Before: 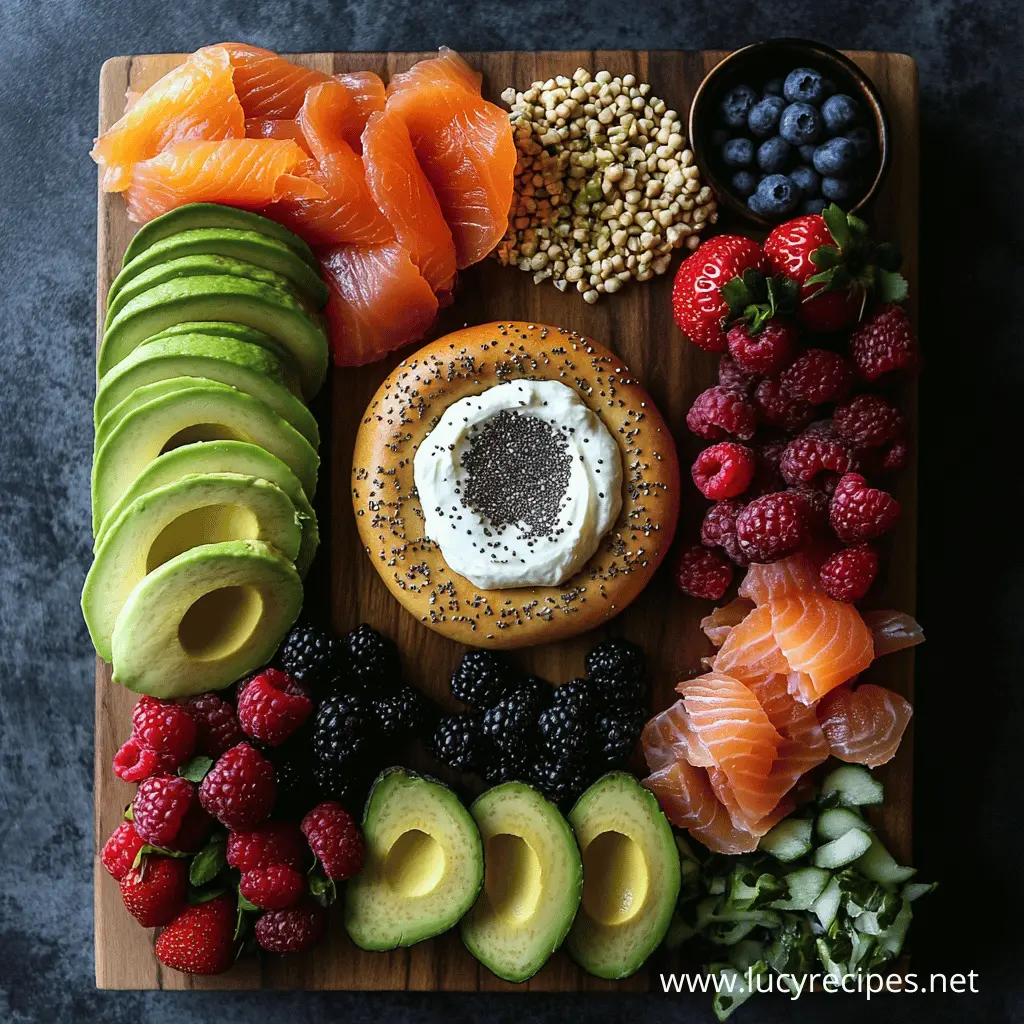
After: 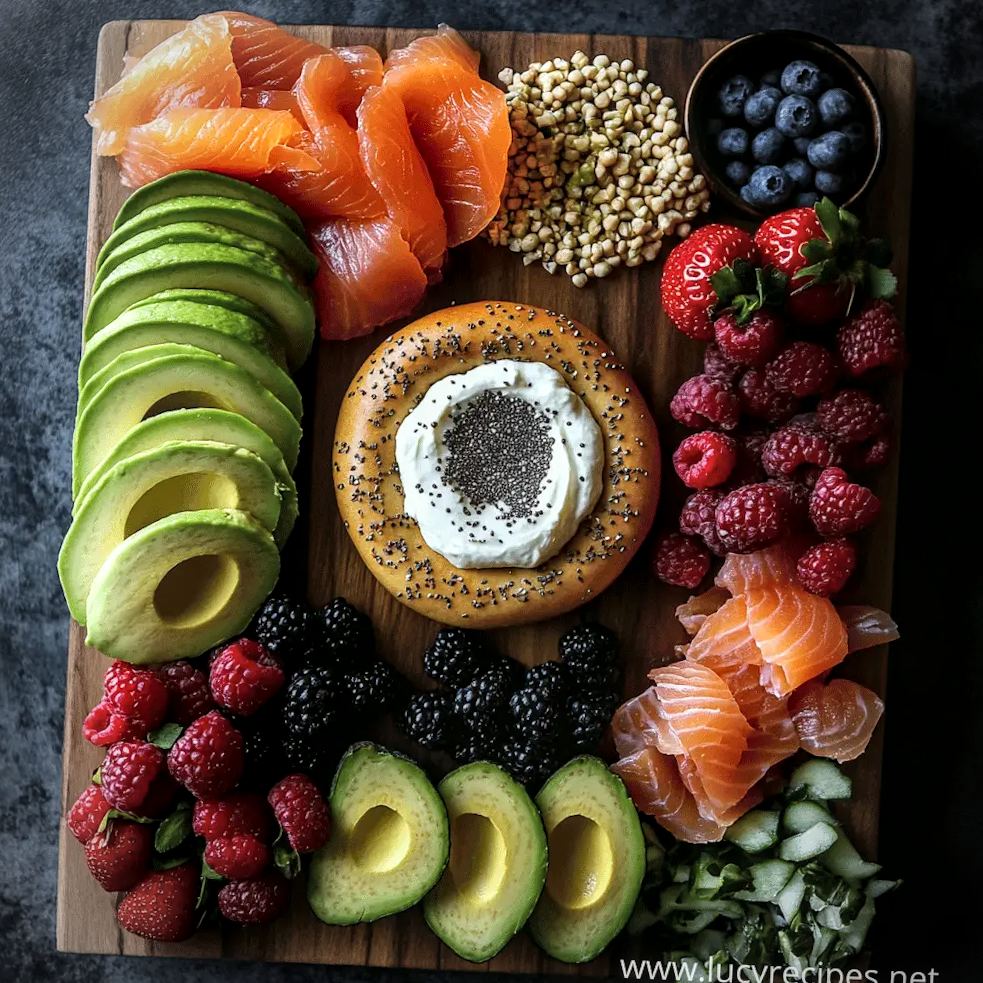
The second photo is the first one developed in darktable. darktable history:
crop and rotate: angle -2.38°
vignetting: fall-off start 87%, automatic ratio true
local contrast: detail 130%
